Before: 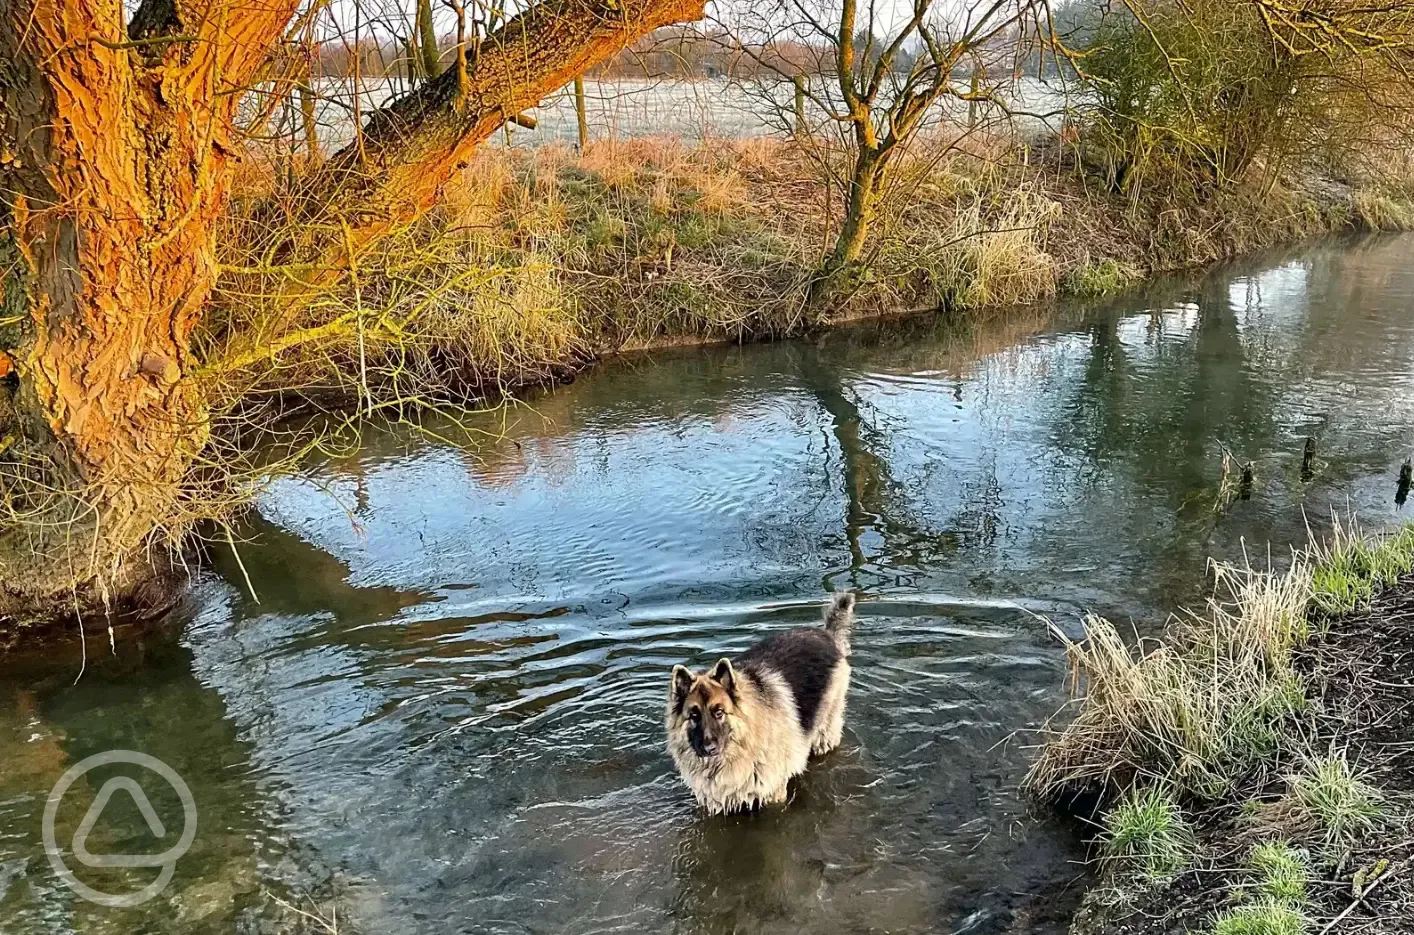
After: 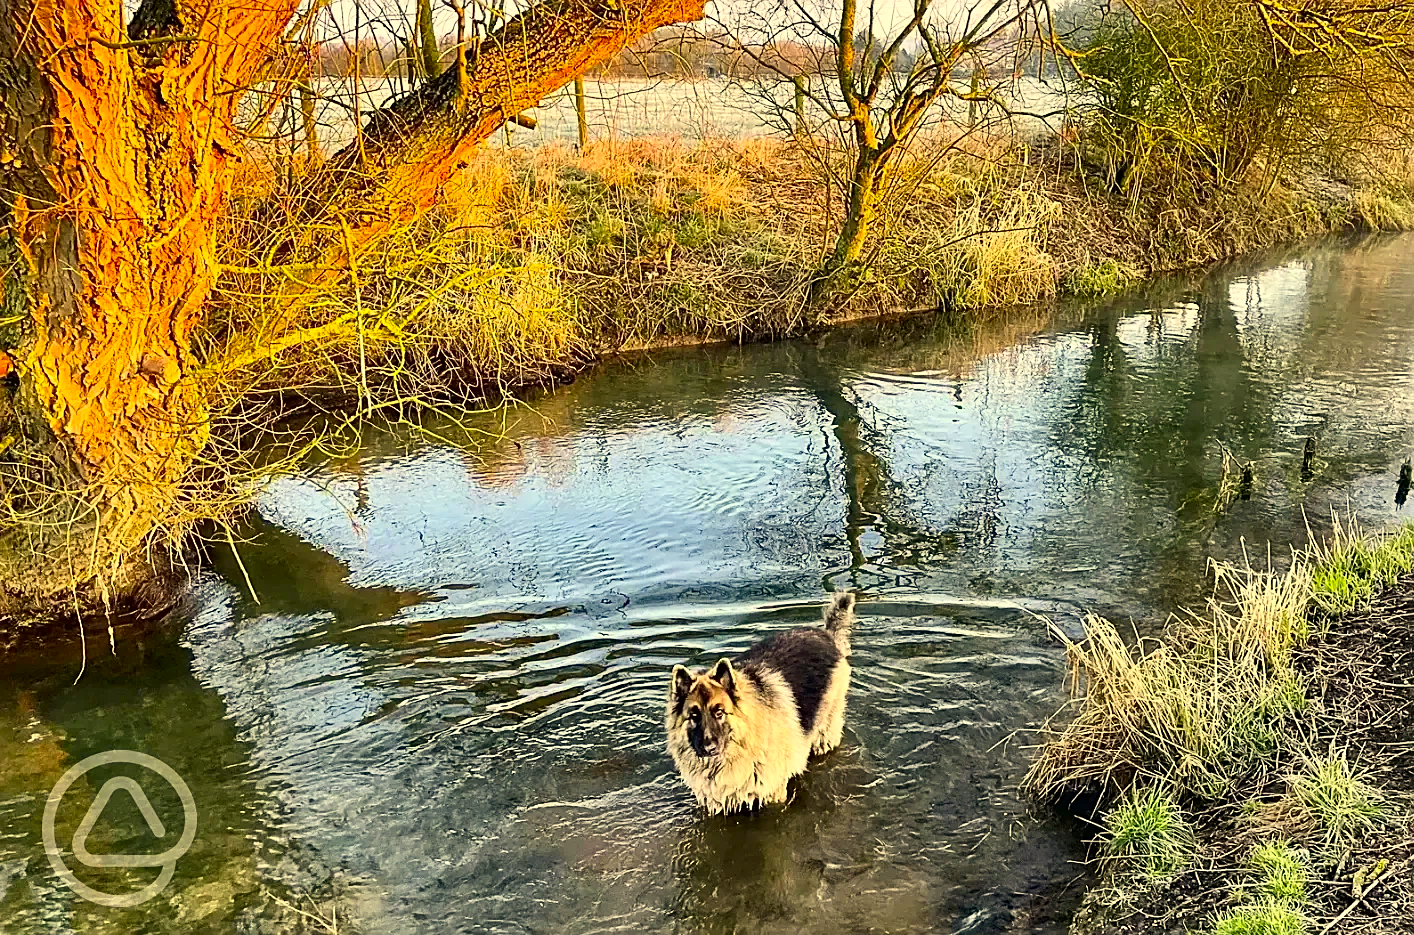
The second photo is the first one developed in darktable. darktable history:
color correction: highlights a* 2.31, highlights b* 22.84
contrast brightness saturation: contrast 0.229, brightness 0.112, saturation 0.291
exposure: compensate exposure bias true, compensate highlight preservation false
sharpen: on, module defaults
